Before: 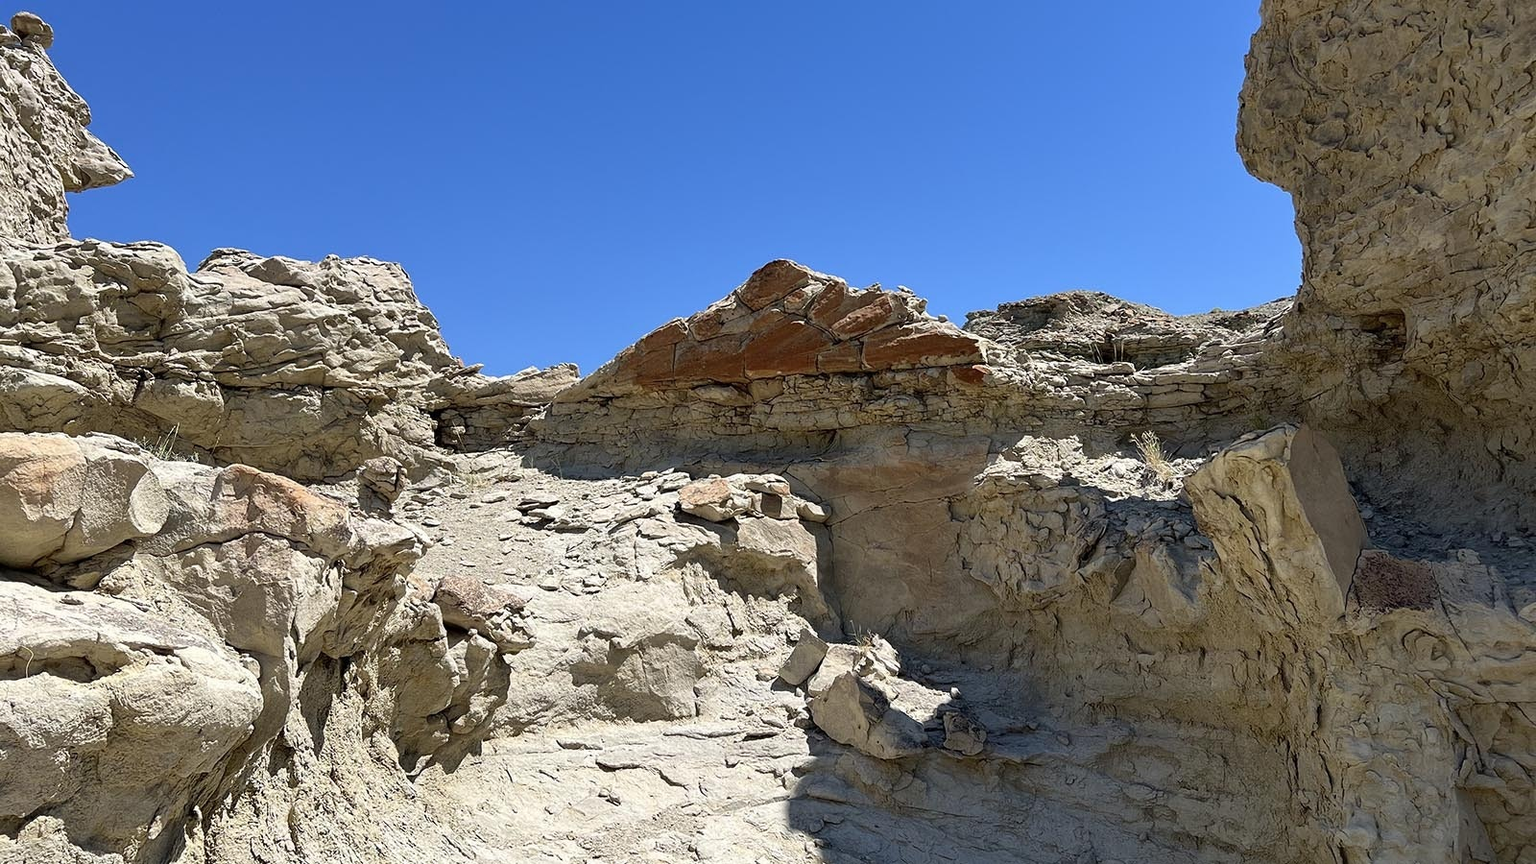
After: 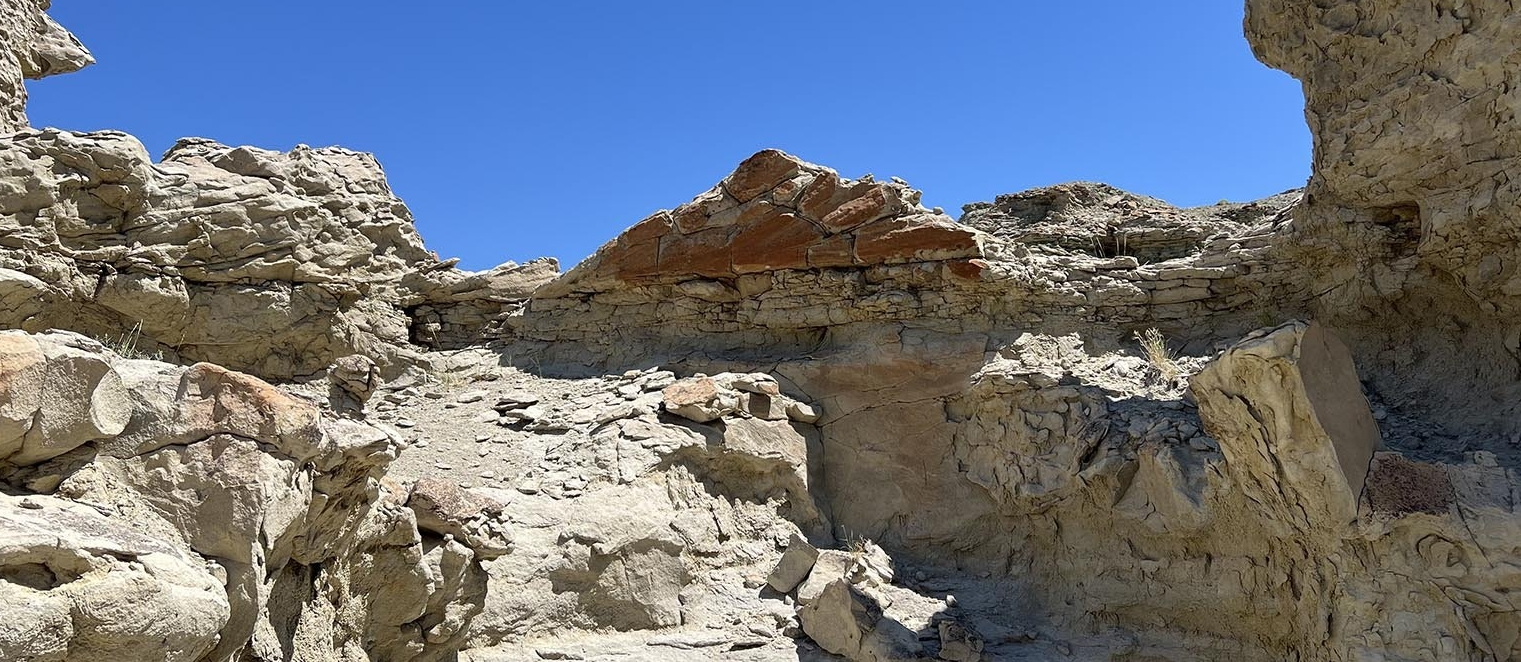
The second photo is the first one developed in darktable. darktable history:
crop and rotate: left 2.812%, top 13.522%, right 2.081%, bottom 12.877%
